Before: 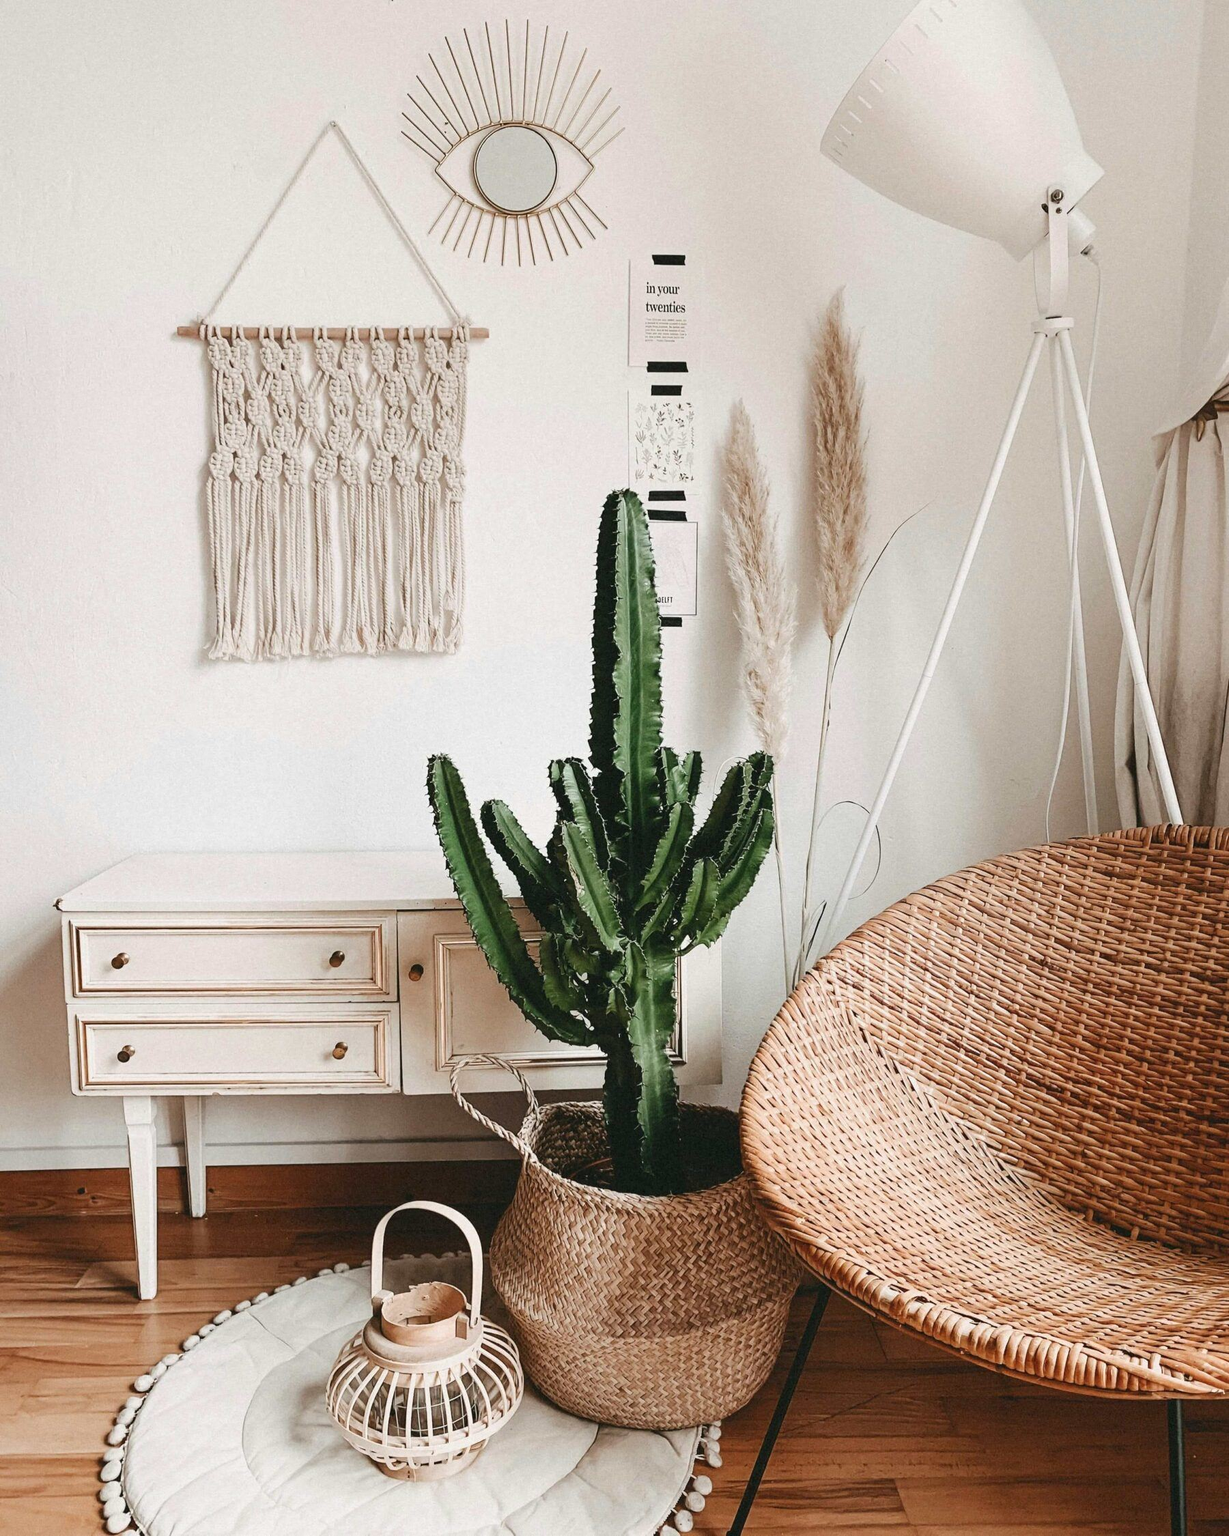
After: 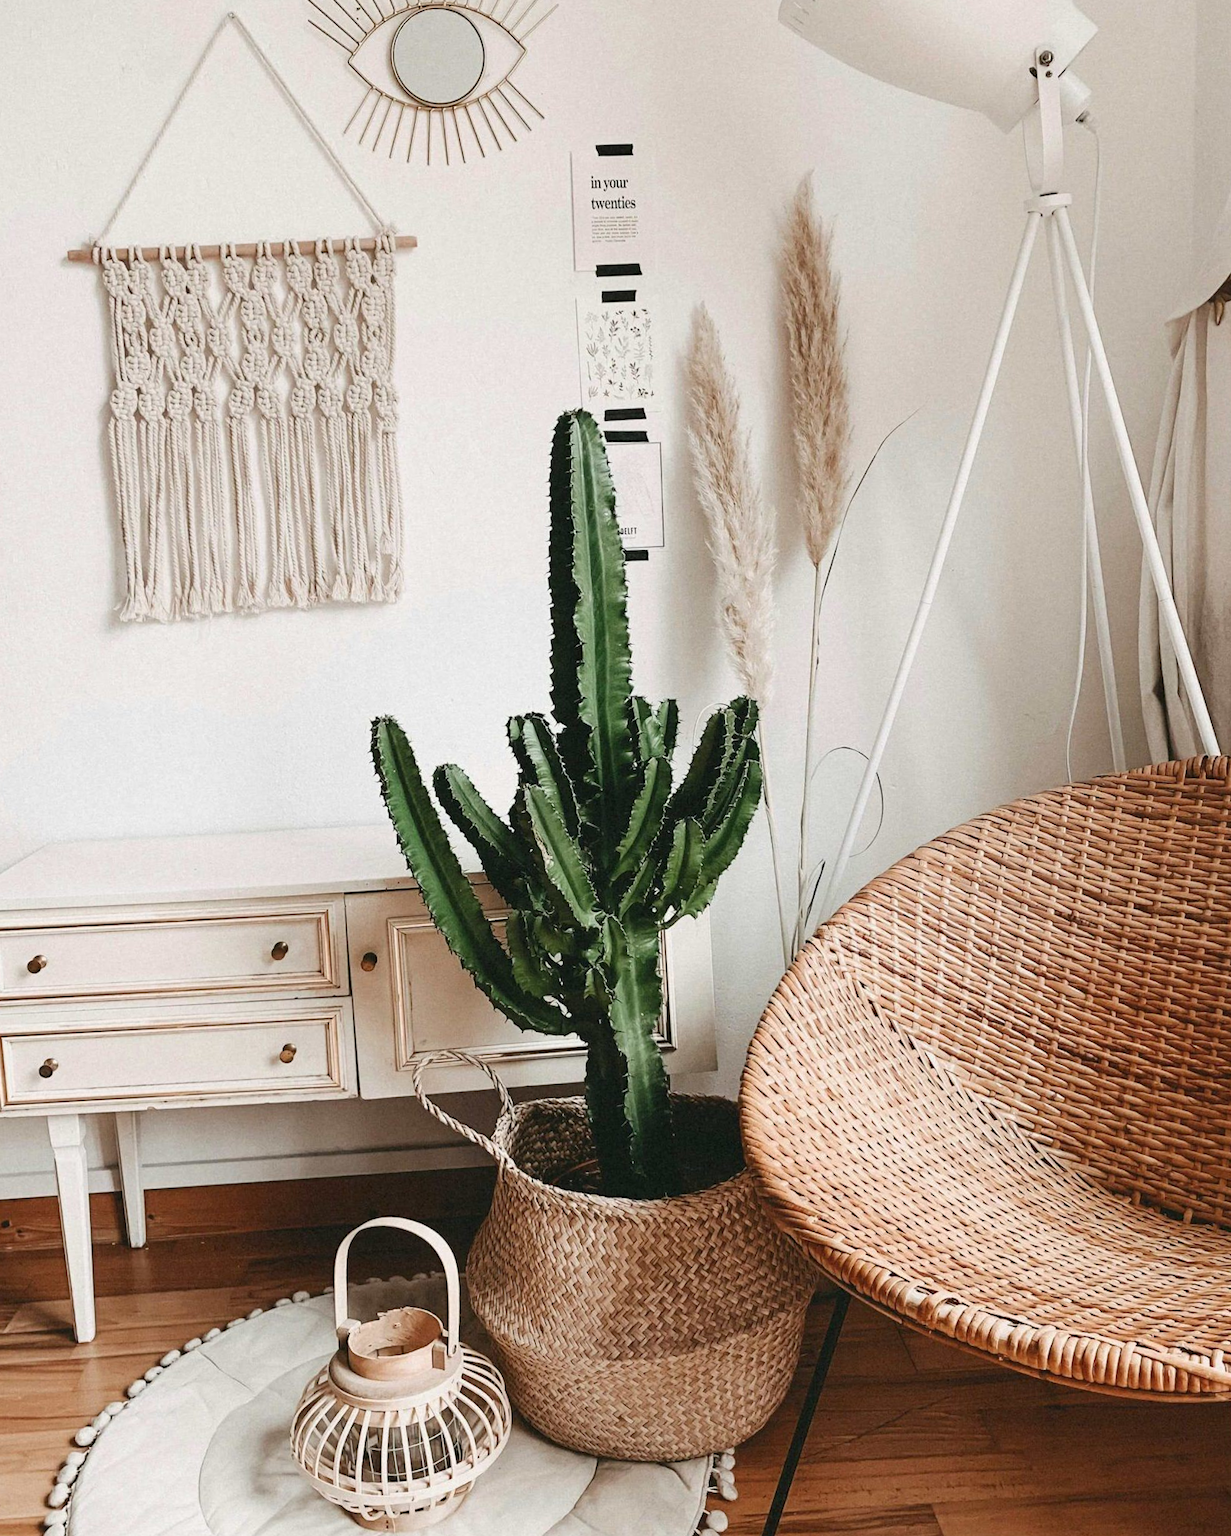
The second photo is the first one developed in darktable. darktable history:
crop and rotate: angle 2.69°, left 5.484%, top 5.692%
